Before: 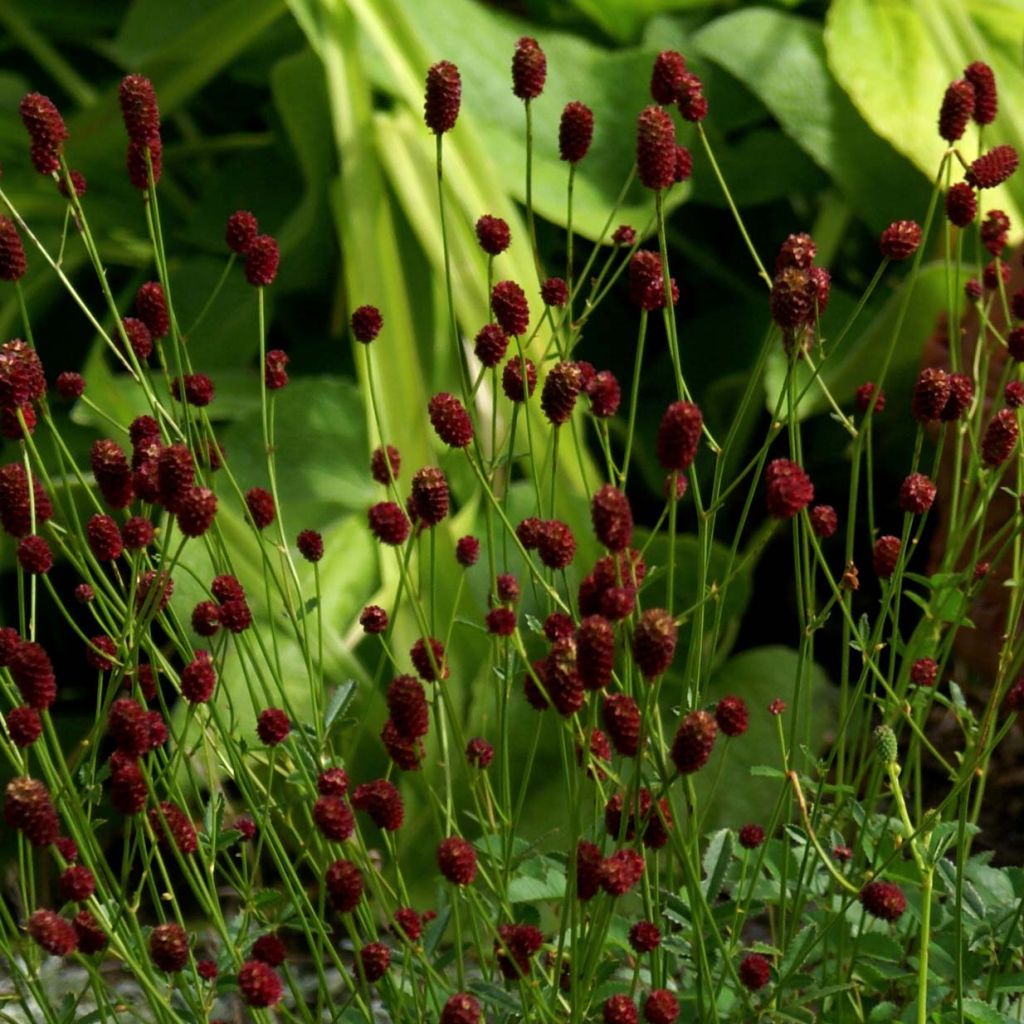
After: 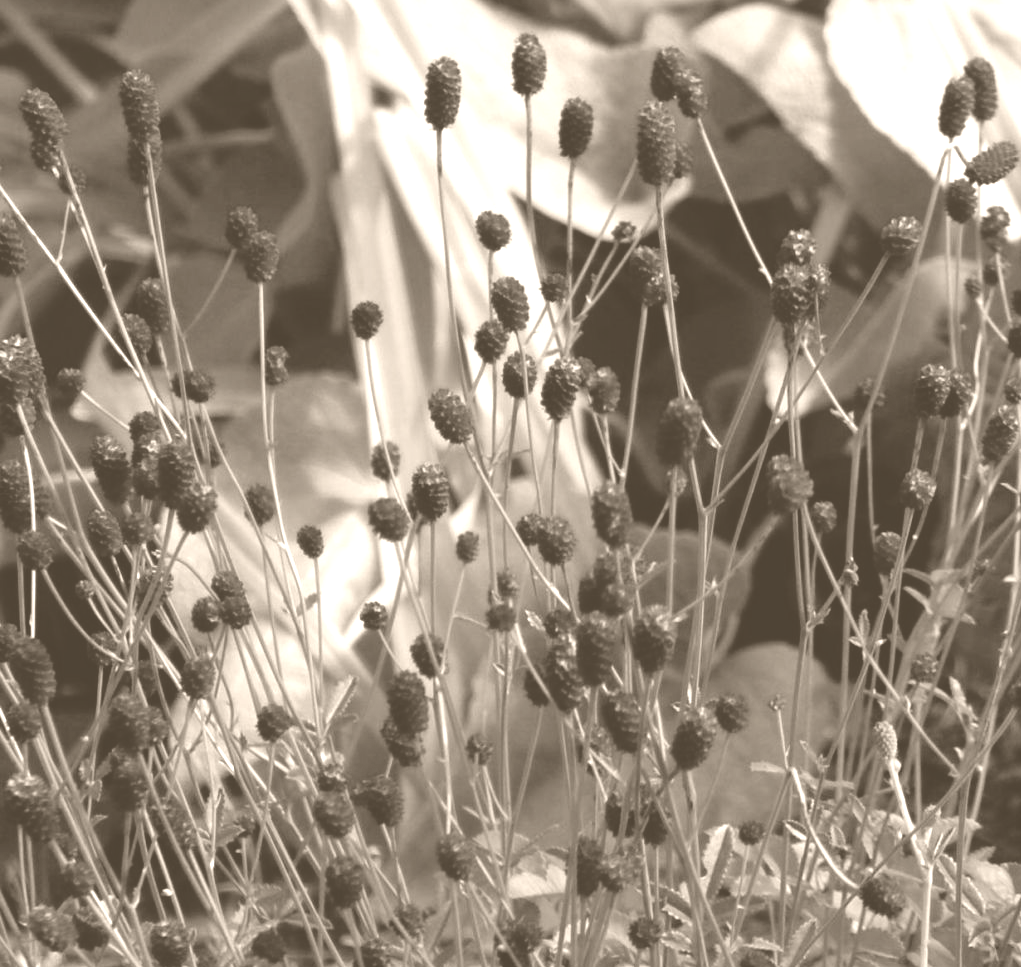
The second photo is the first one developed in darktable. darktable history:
colorize: hue 34.49°, saturation 35.33%, source mix 100%, version 1
crop: top 0.448%, right 0.264%, bottom 5.045%
